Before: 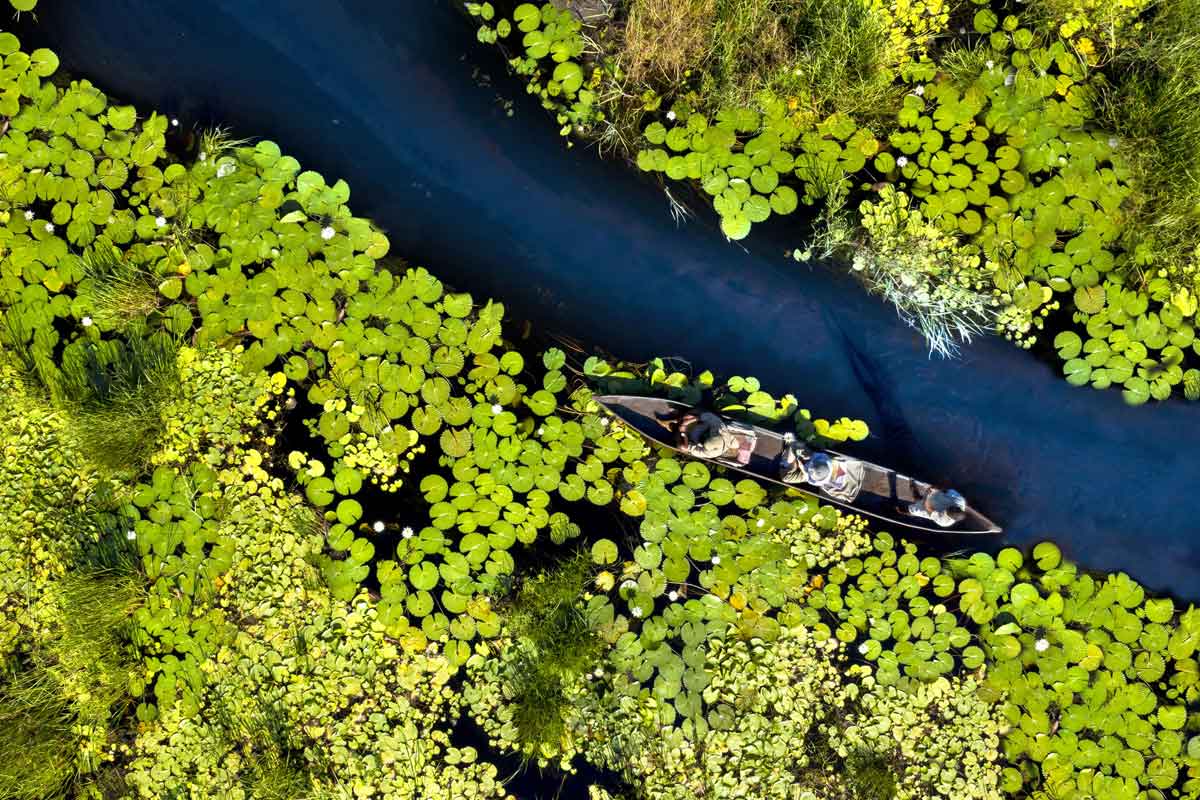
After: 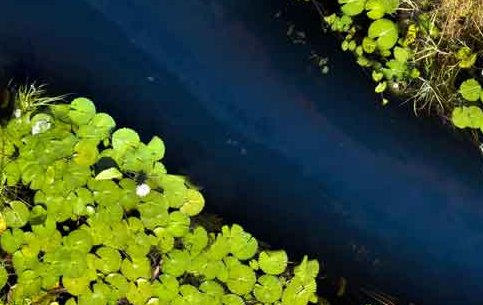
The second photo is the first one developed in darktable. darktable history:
crop: left 15.442%, top 5.46%, right 44.277%, bottom 56.353%
